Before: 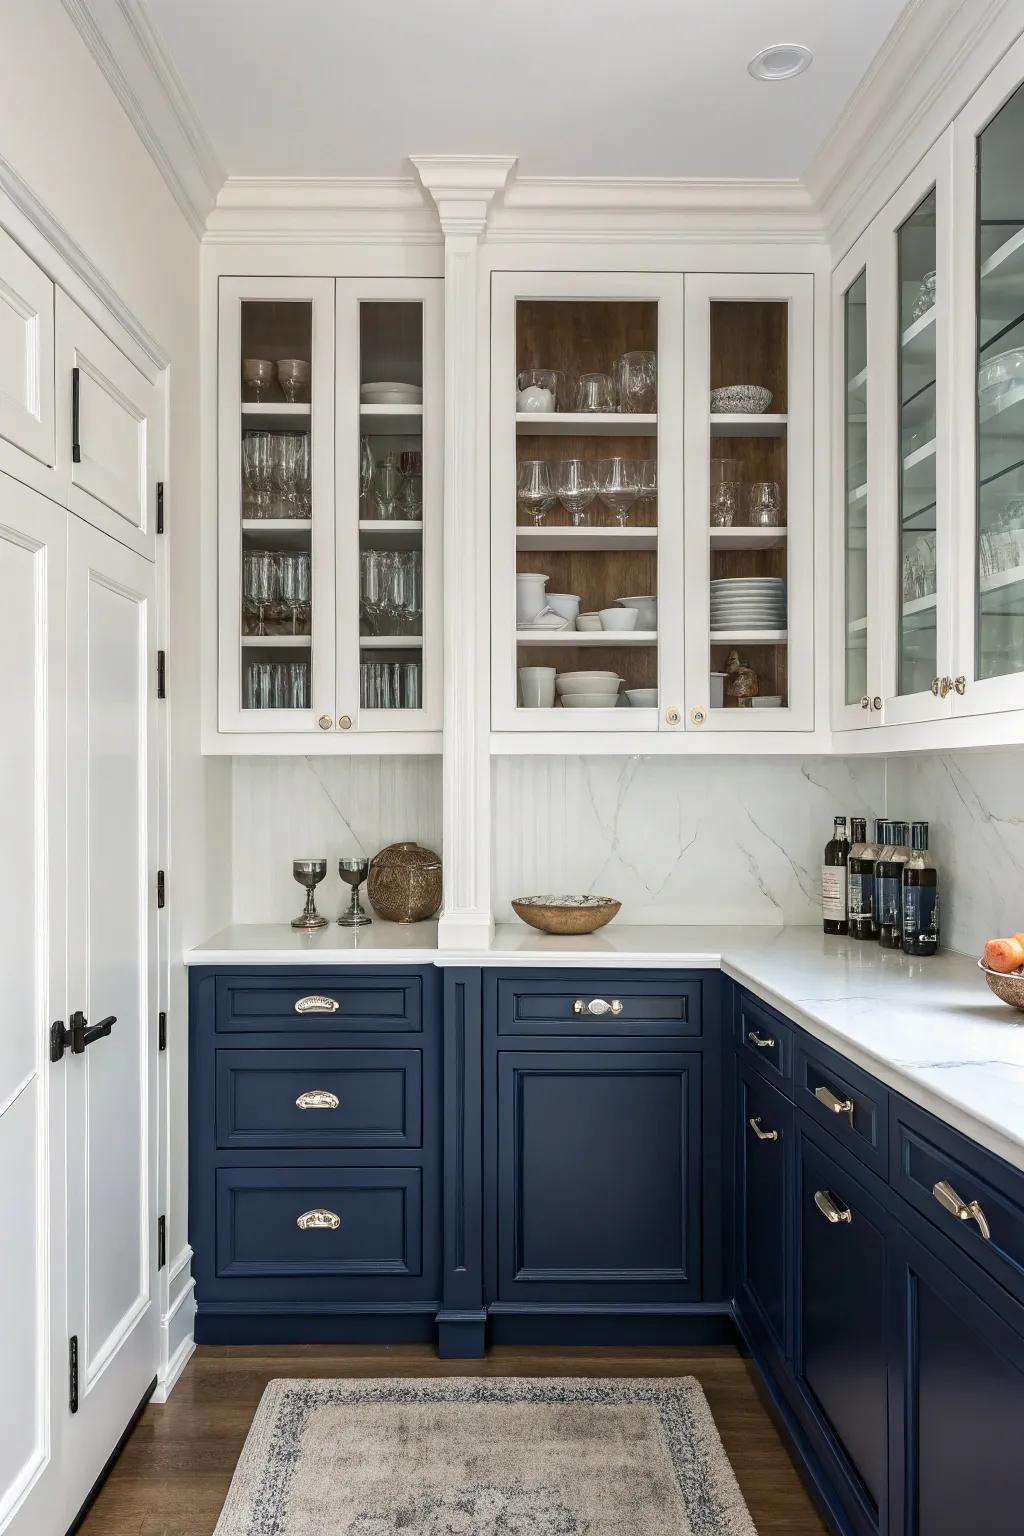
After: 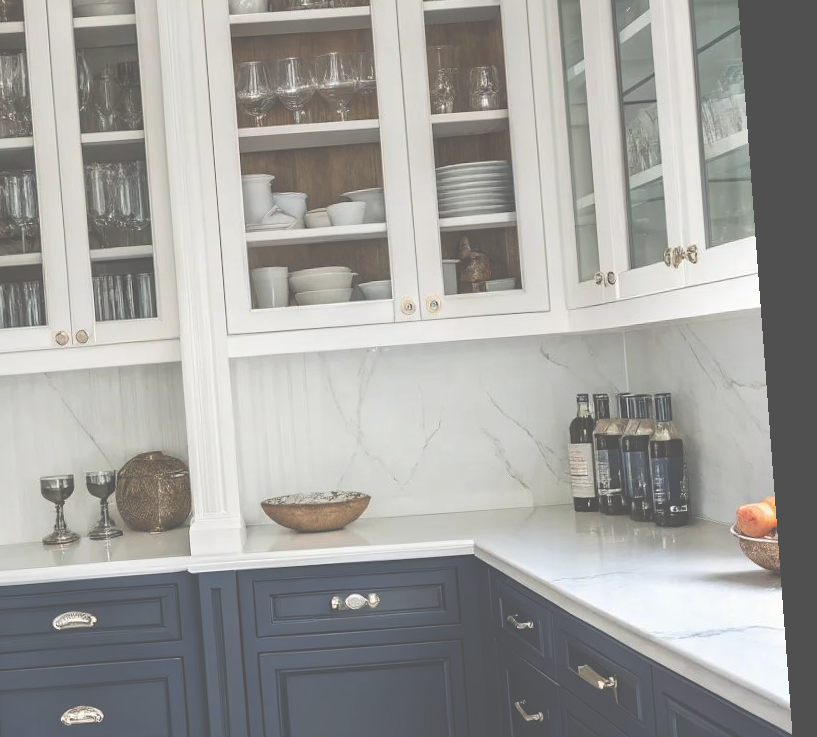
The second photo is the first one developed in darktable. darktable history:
crop and rotate: left 27.938%, top 27.046%, bottom 27.046%
exposure: black level correction -0.087, compensate highlight preservation false
rotate and perspective: rotation -4.25°, automatic cropping off
